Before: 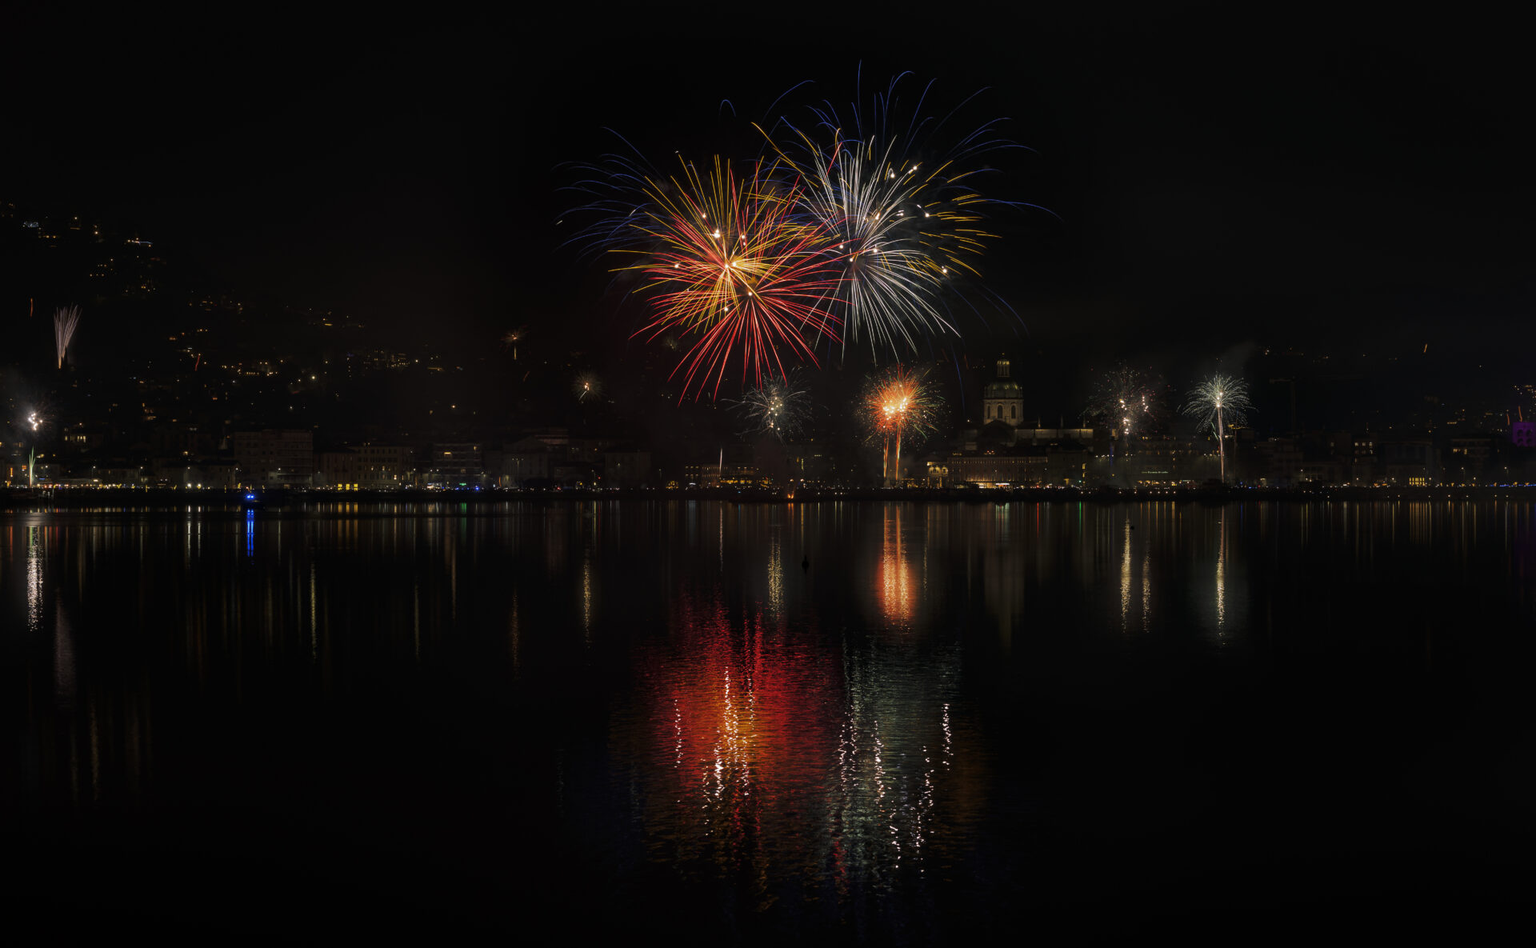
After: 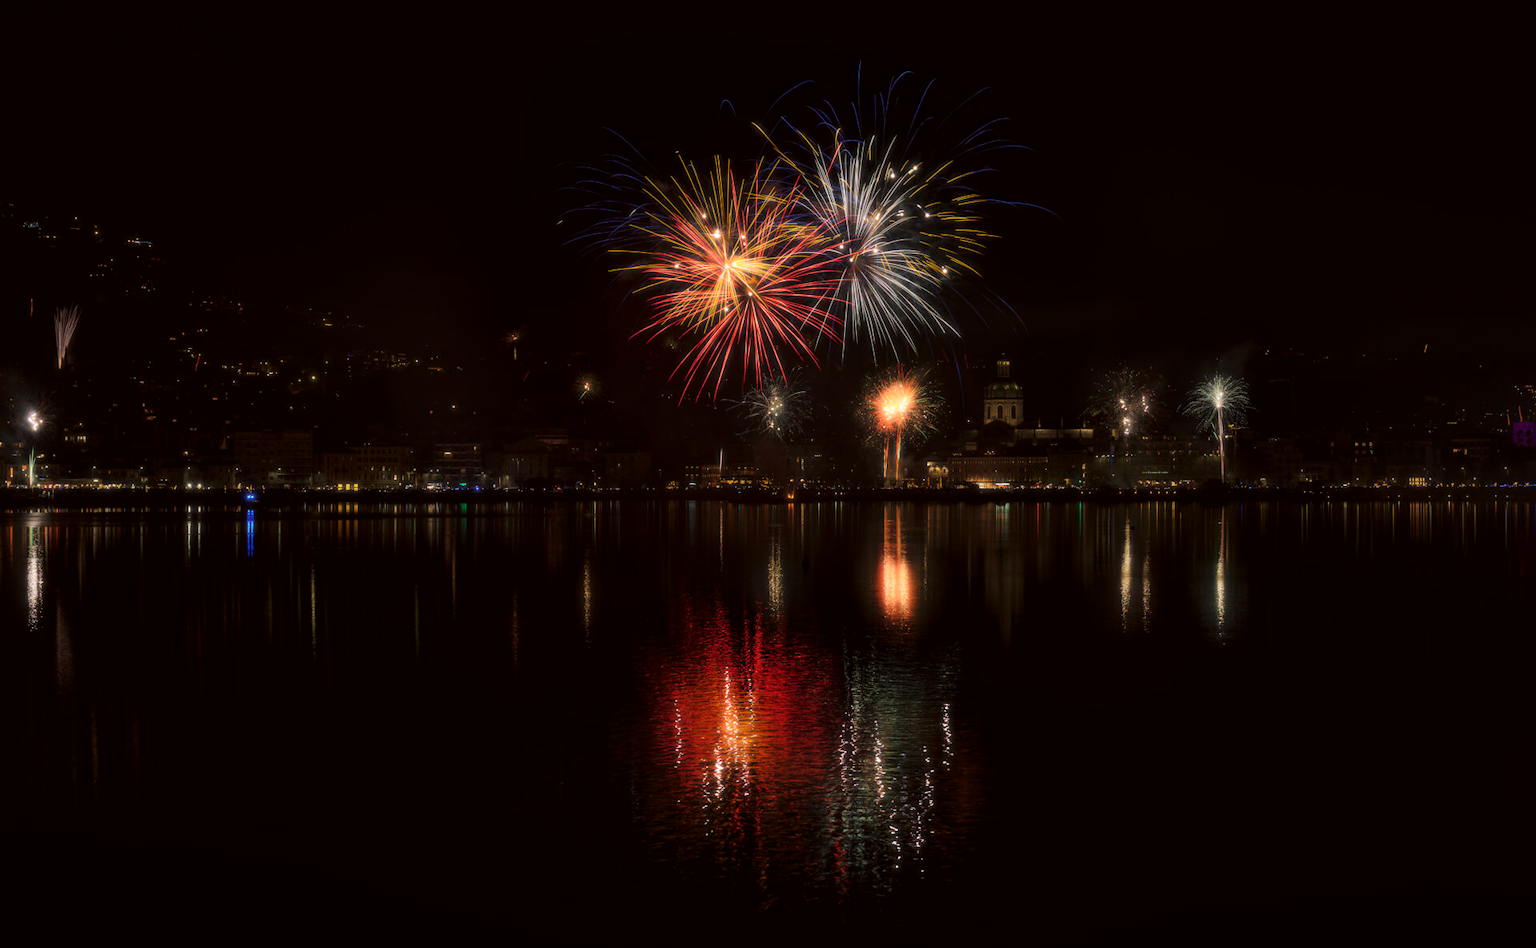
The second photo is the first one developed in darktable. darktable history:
color correction: highlights a* -2.73, highlights b* -2.09, shadows a* 2.41, shadows b* 2.73
bloom: size 0%, threshold 54.82%, strength 8.31%
